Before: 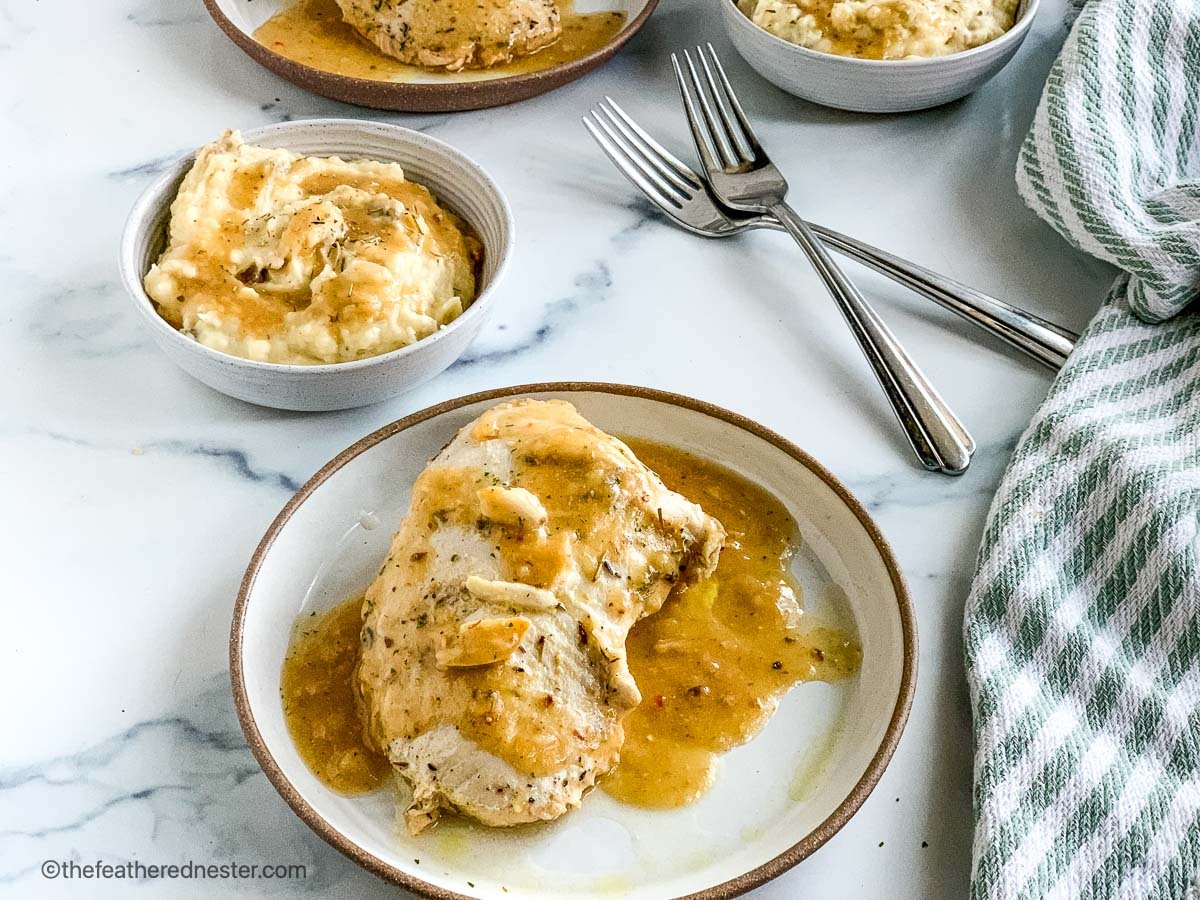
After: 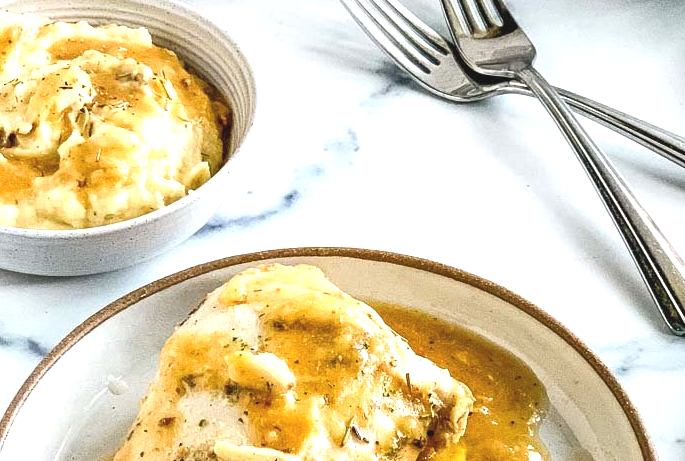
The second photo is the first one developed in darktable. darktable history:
exposure: black level correction -0.005, exposure 0.627 EV, compensate highlight preservation false
crop: left 21.065%, top 15.088%, right 21.839%, bottom 33.66%
